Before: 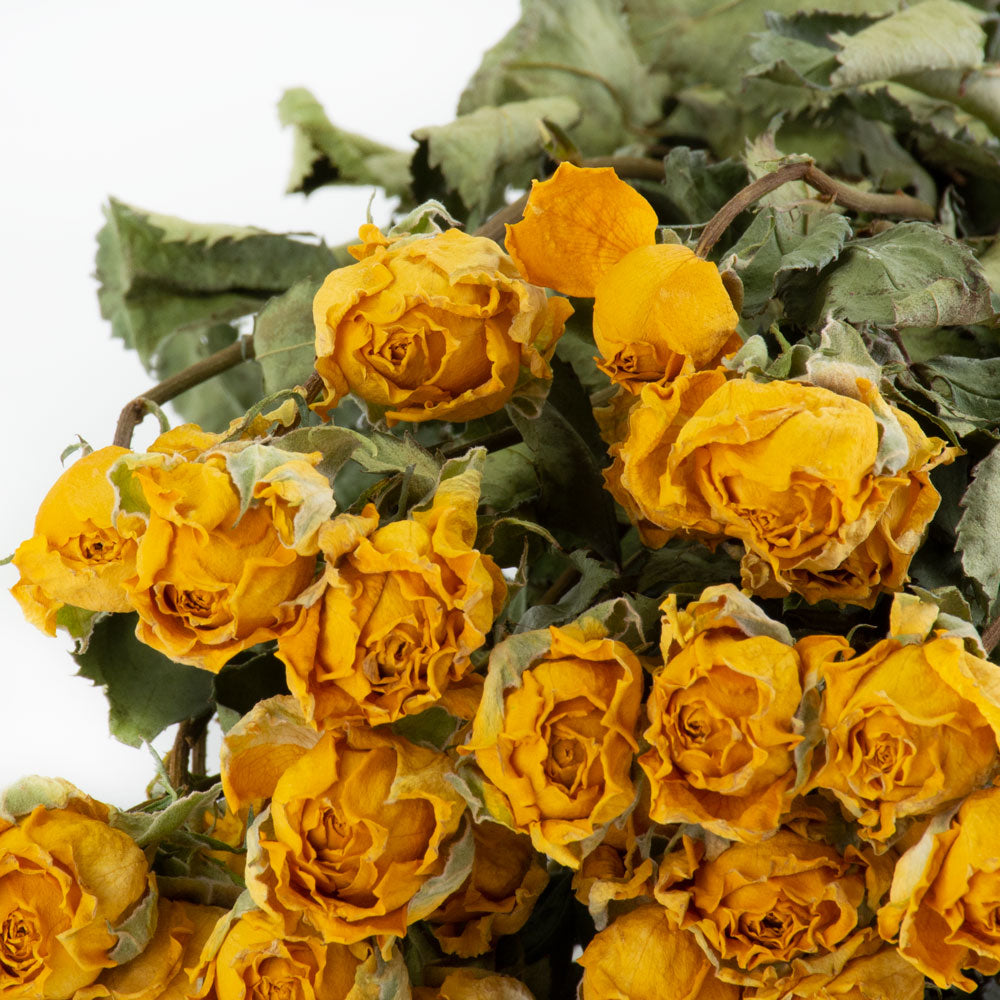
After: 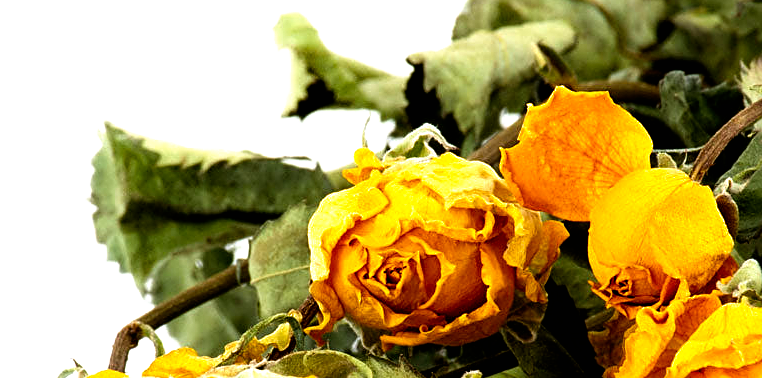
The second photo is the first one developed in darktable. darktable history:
crop: left 0.543%, top 7.642%, right 23.205%, bottom 54.516%
sharpen: on, module defaults
filmic rgb: black relative exposure -8.24 EV, white relative exposure 2.23 EV, hardness 7.08, latitude 86.33%, contrast 1.697, highlights saturation mix -4.37%, shadows ↔ highlights balance -2.69%, preserve chrominance no, color science v5 (2021), contrast in shadows safe, contrast in highlights safe
